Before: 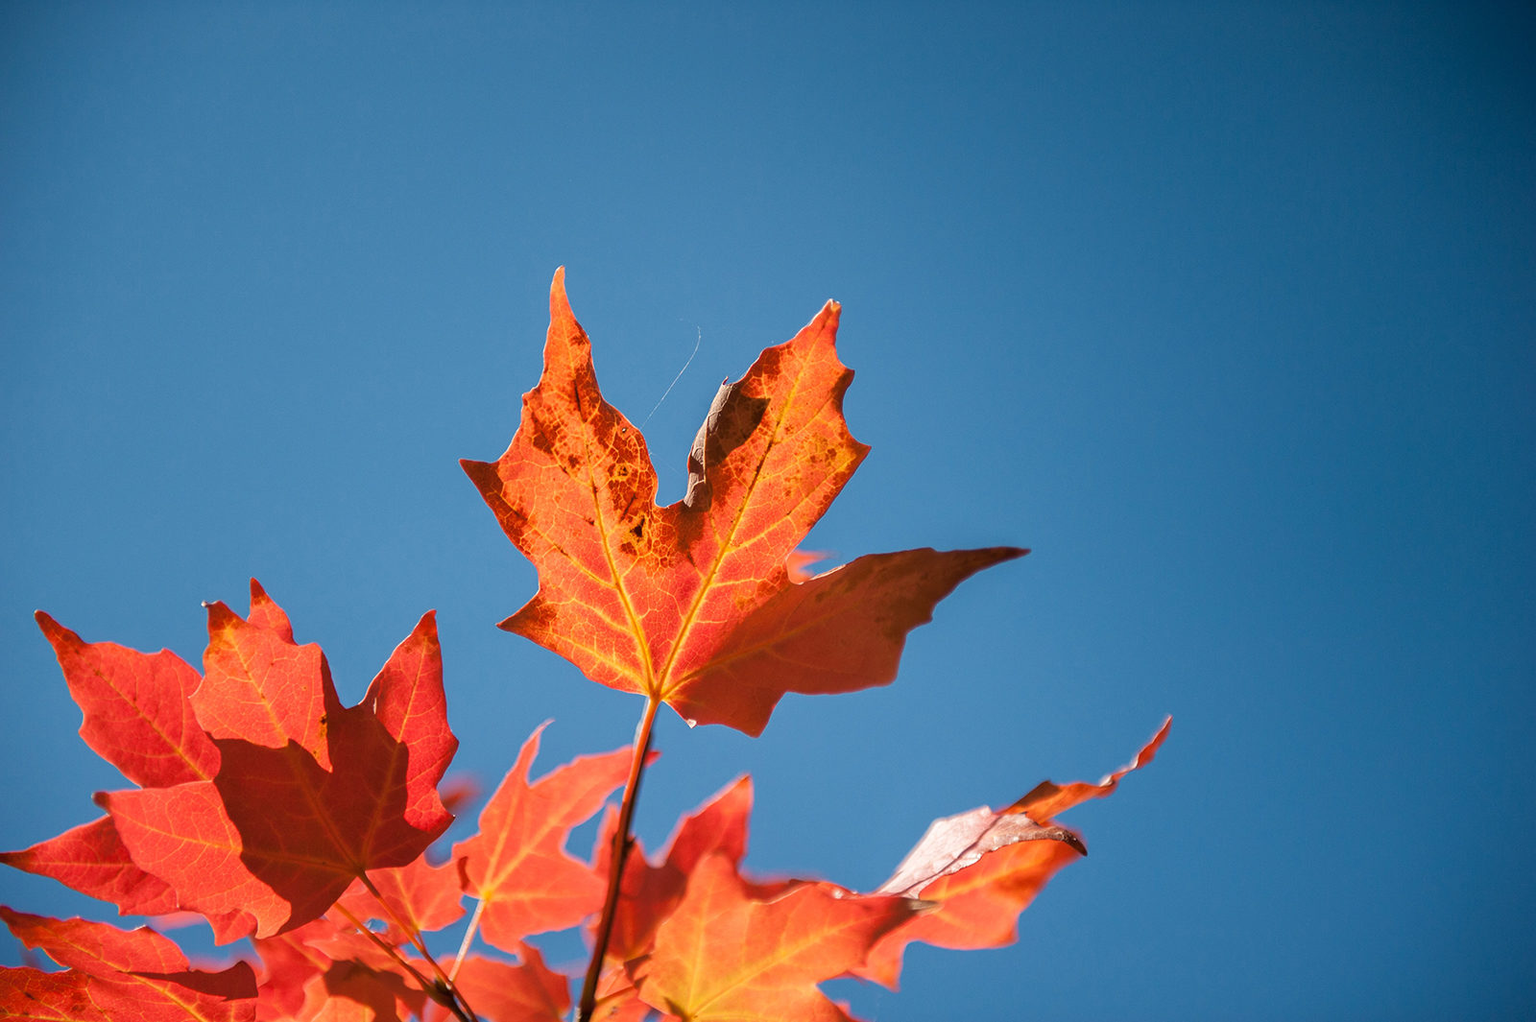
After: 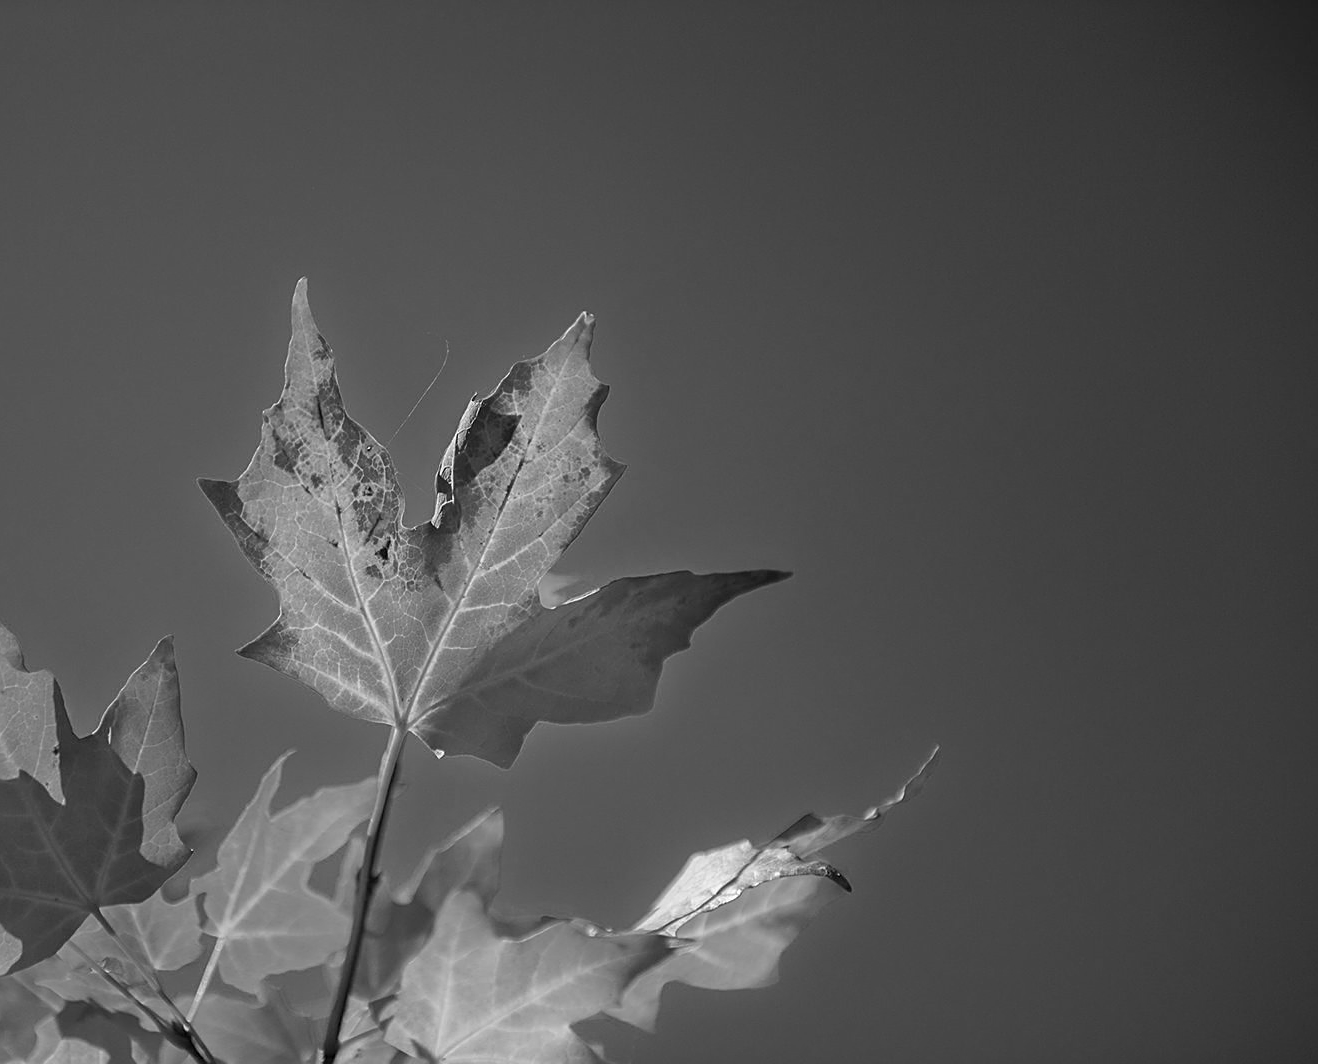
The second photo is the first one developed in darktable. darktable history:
levels: levels [0, 0.476, 0.951]
sharpen: on, module defaults
monochrome: a 26.22, b 42.67, size 0.8
color zones: curves: ch0 [(0, 0.613) (0.01, 0.613) (0.245, 0.448) (0.498, 0.529) (0.642, 0.665) (0.879, 0.777) (0.99, 0.613)]; ch1 [(0, 0) (0.143, 0) (0.286, 0) (0.429, 0) (0.571, 0) (0.714, 0) (0.857, 0)], mix -138.01%
crop: left 17.582%, bottom 0.031%
